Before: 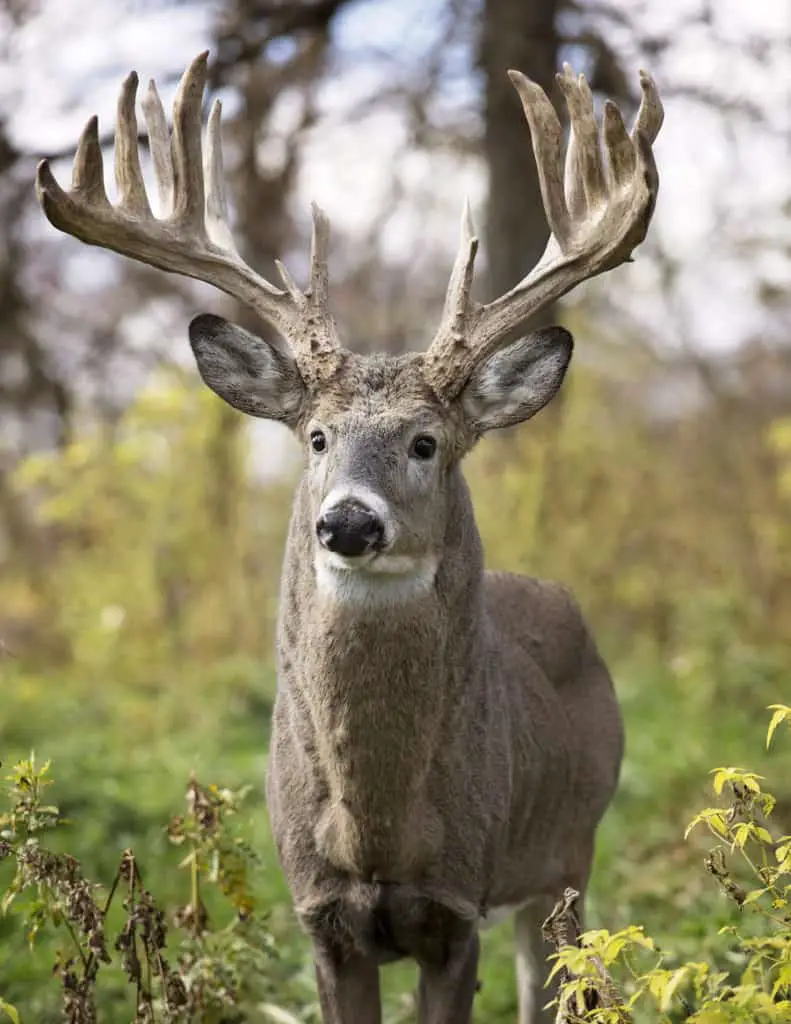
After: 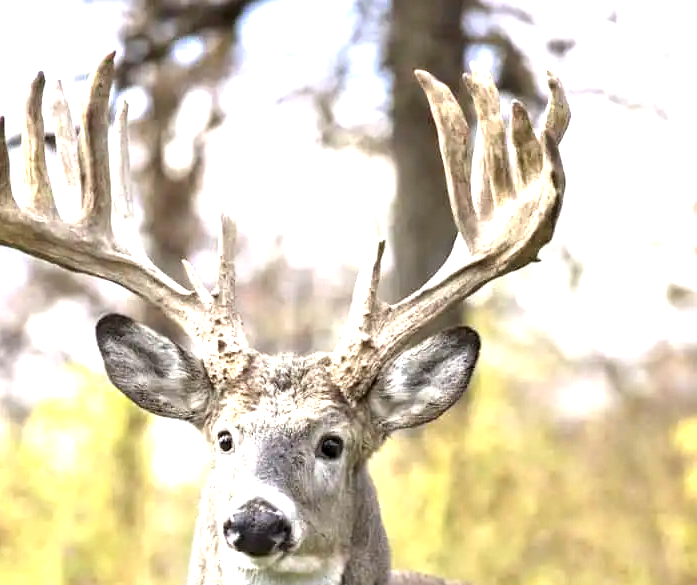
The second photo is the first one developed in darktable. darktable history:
contrast equalizer: octaves 7, y [[0.6 ×6], [0.55 ×6], [0 ×6], [0 ×6], [0 ×6]], mix 0.3
crop and rotate: left 11.812%, bottom 42.776%
exposure: black level correction 0, exposure 1.379 EV, compensate exposure bias true, compensate highlight preservation false
